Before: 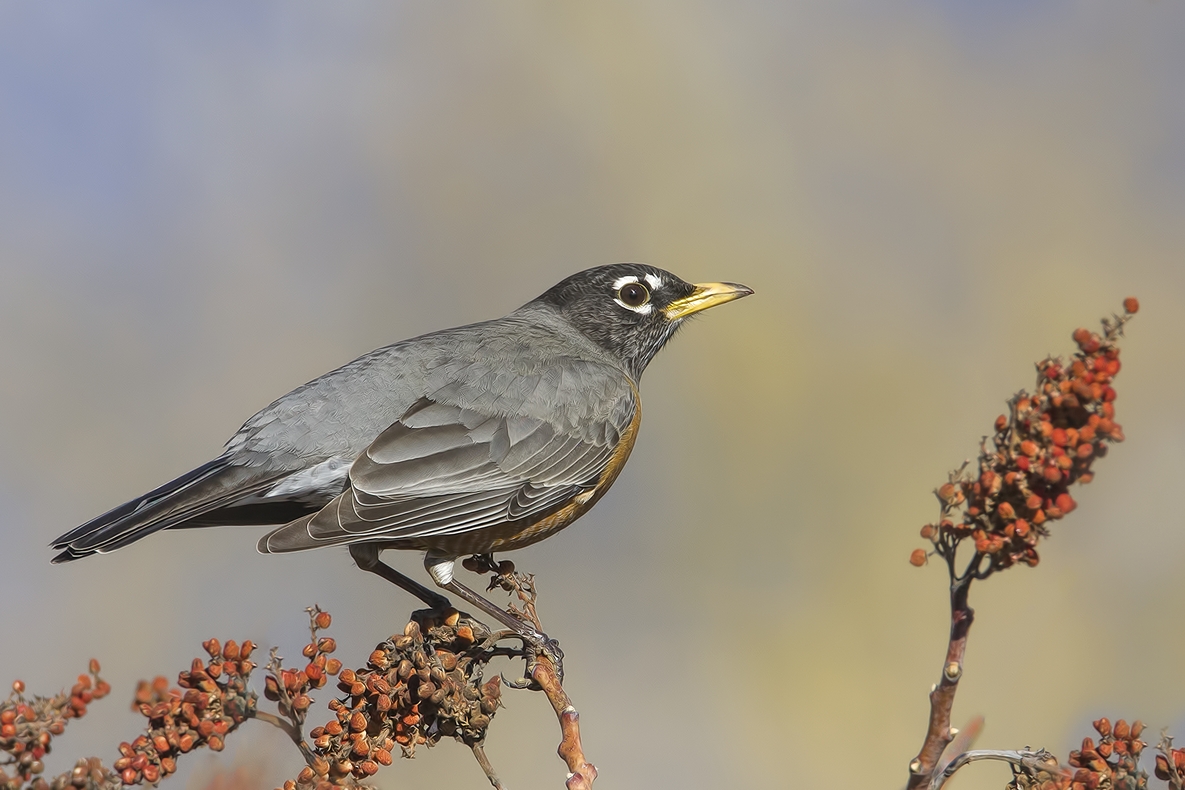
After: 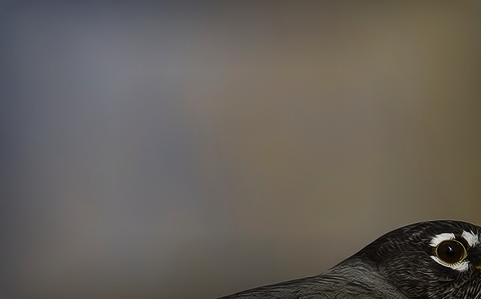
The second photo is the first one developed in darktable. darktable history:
crop: left 15.452%, top 5.459%, right 43.956%, bottom 56.62%
levels: levels [0, 0.618, 1]
vignetting: fall-off start 53.2%, brightness -0.594, saturation 0, automatic ratio true, width/height ratio 1.313, shape 0.22, unbound false
color balance rgb: perceptual saturation grading › global saturation 20%, perceptual saturation grading › highlights -25%, perceptual saturation grading › shadows 25%, global vibrance 50%
